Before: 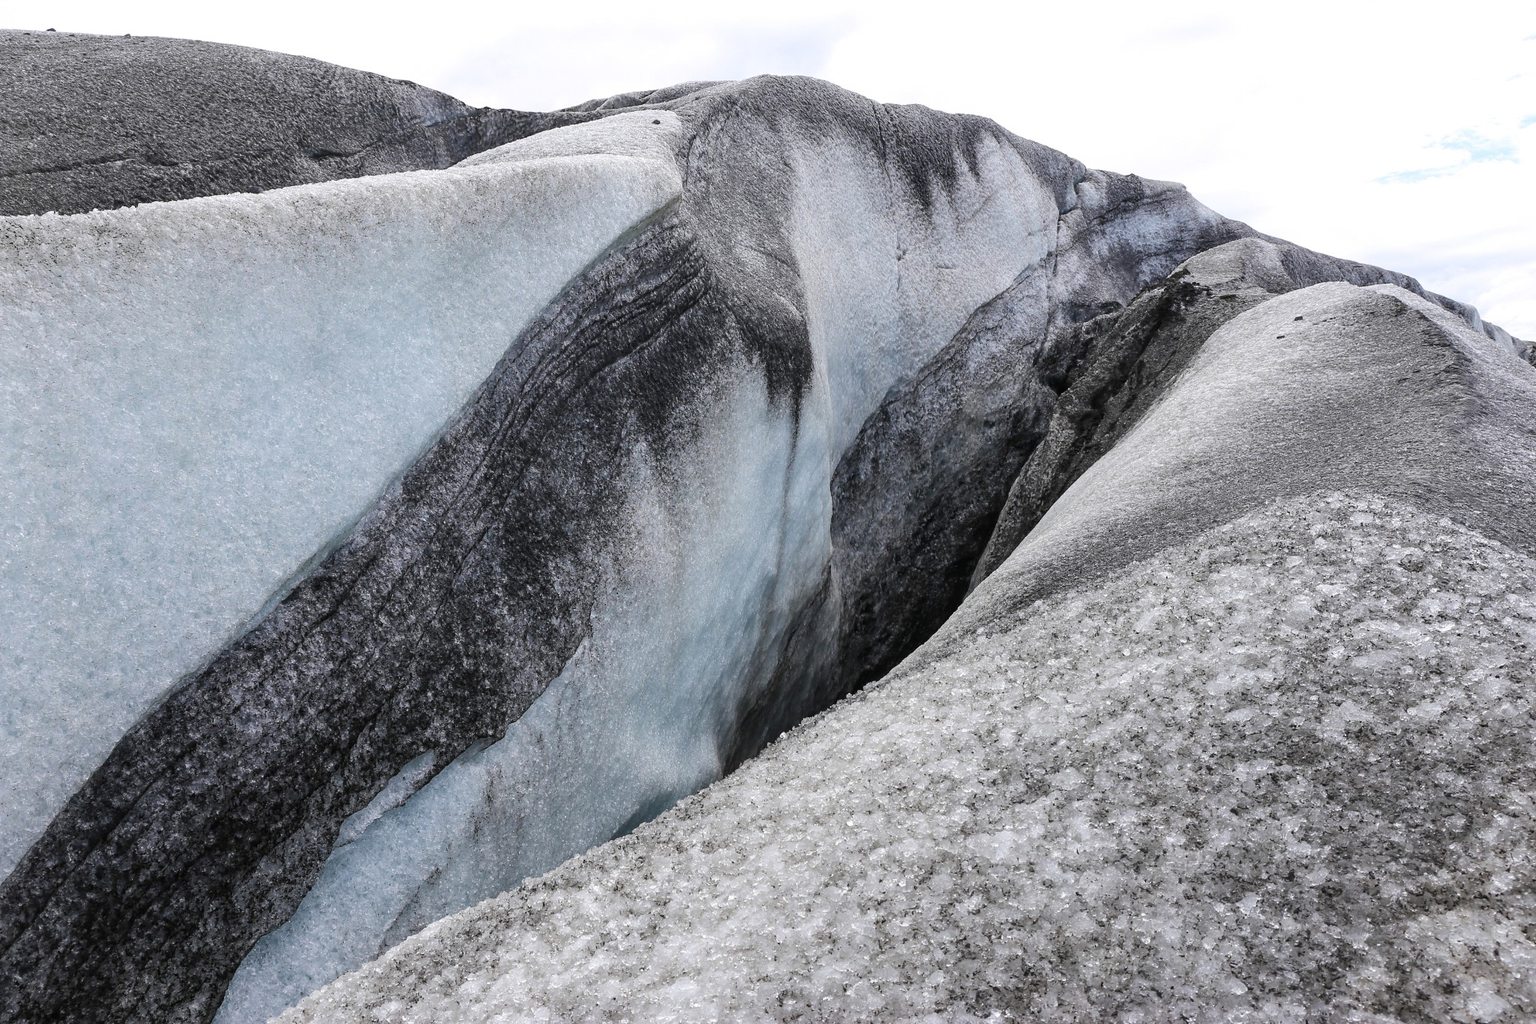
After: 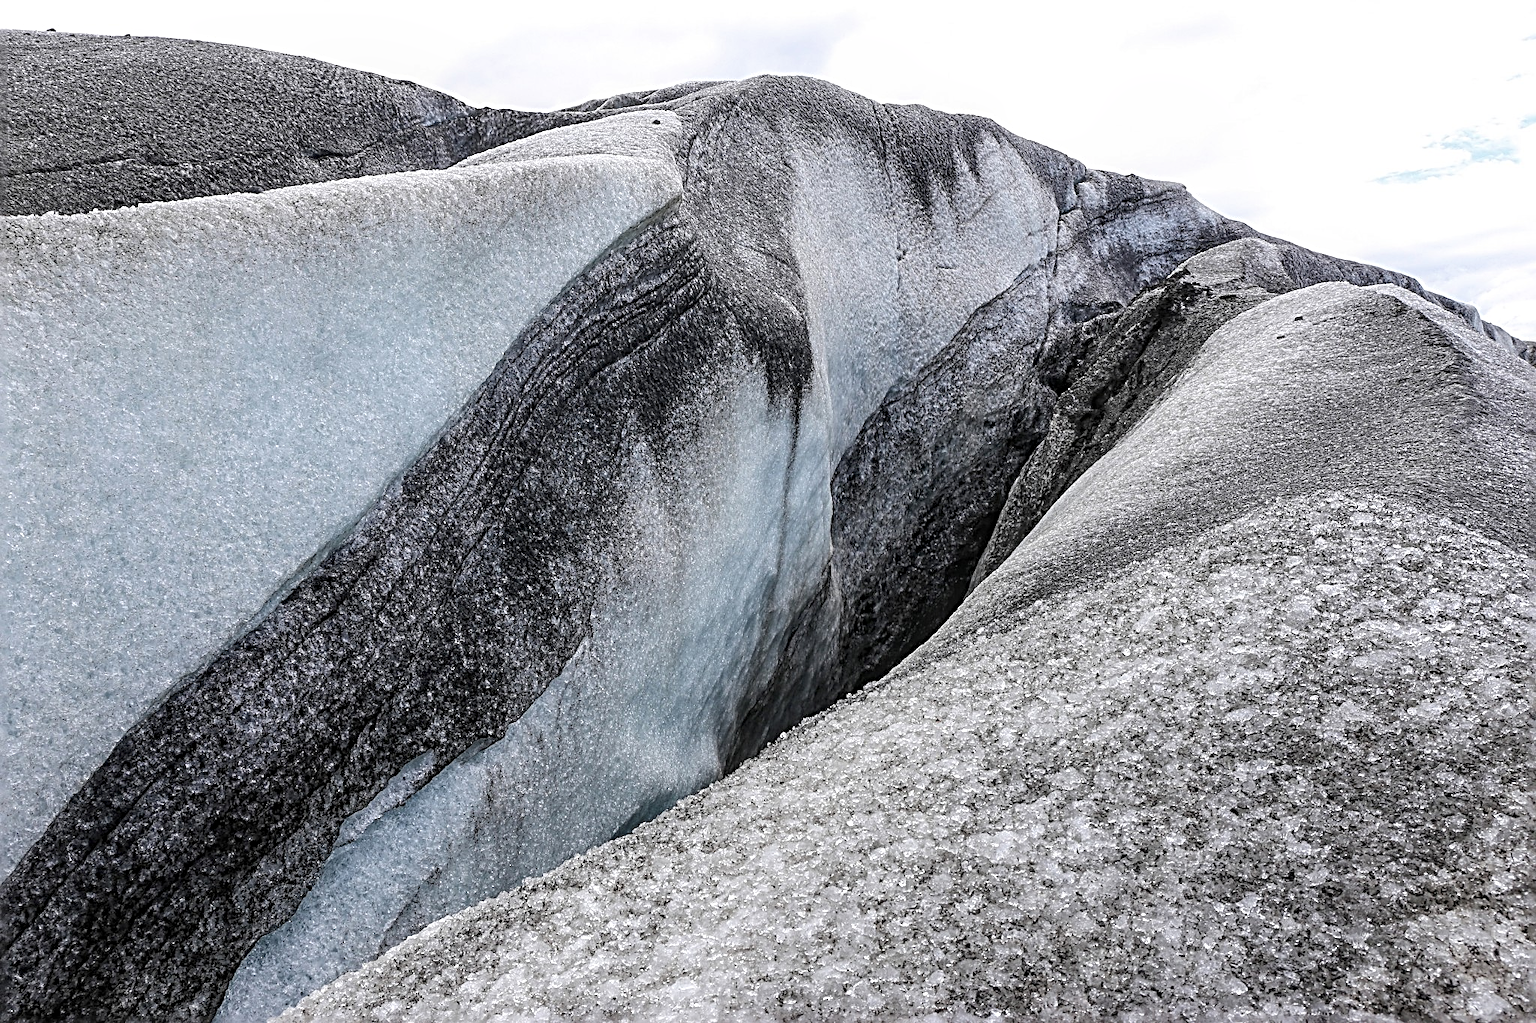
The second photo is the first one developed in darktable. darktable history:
sharpen: radius 3.682, amount 0.918
local contrast: on, module defaults
